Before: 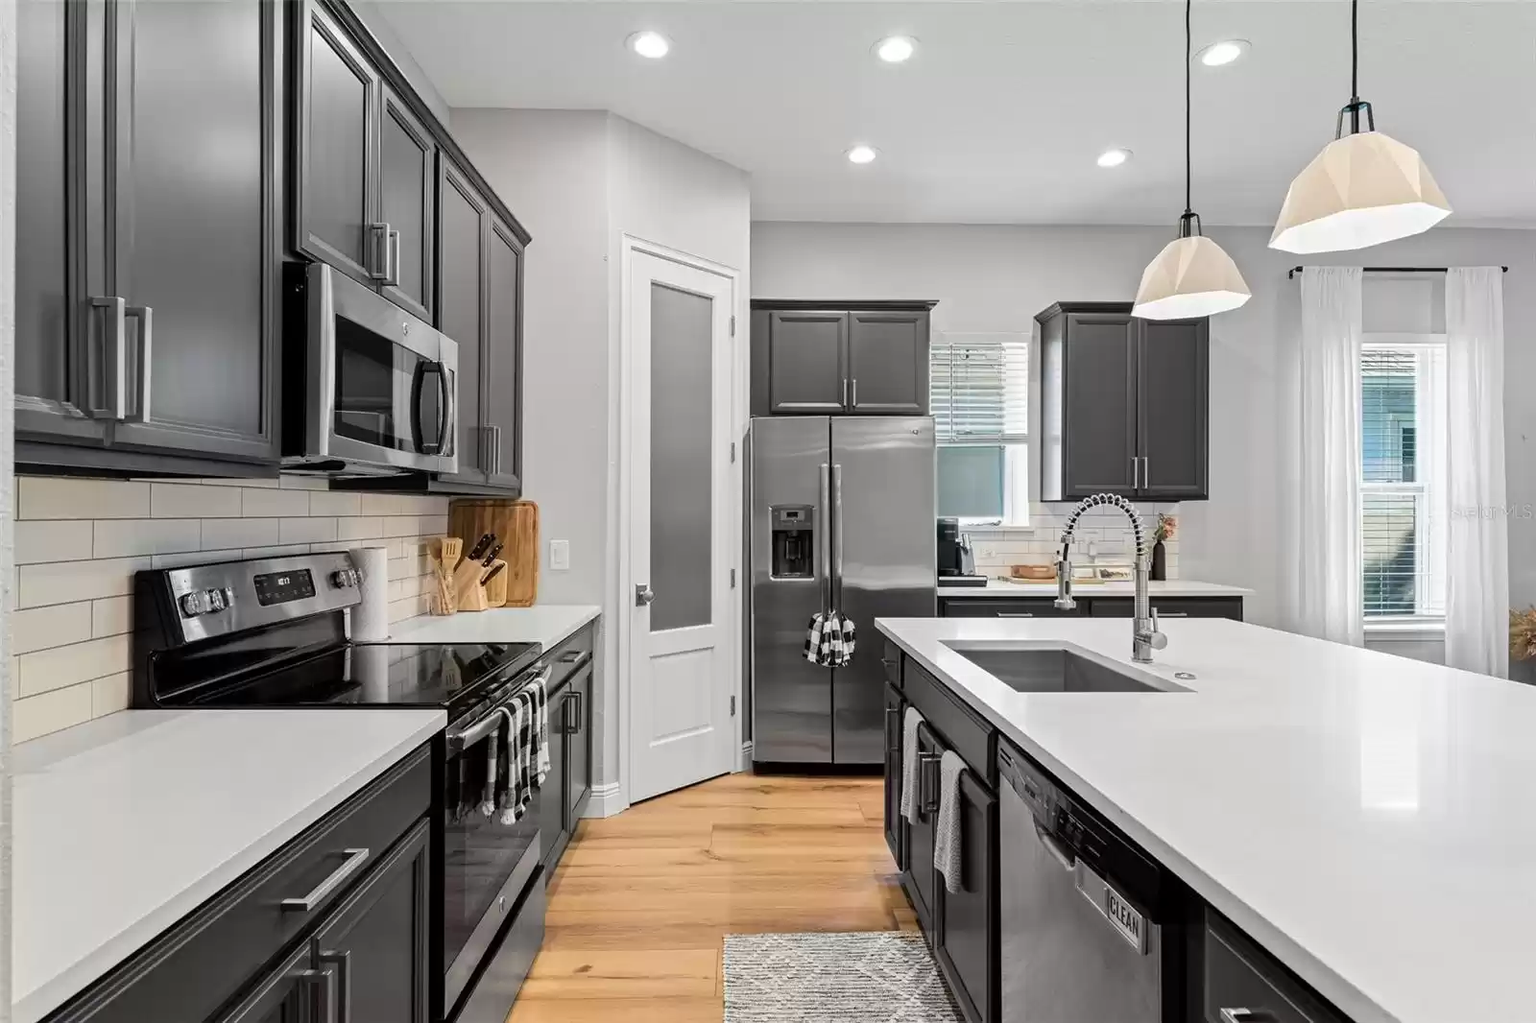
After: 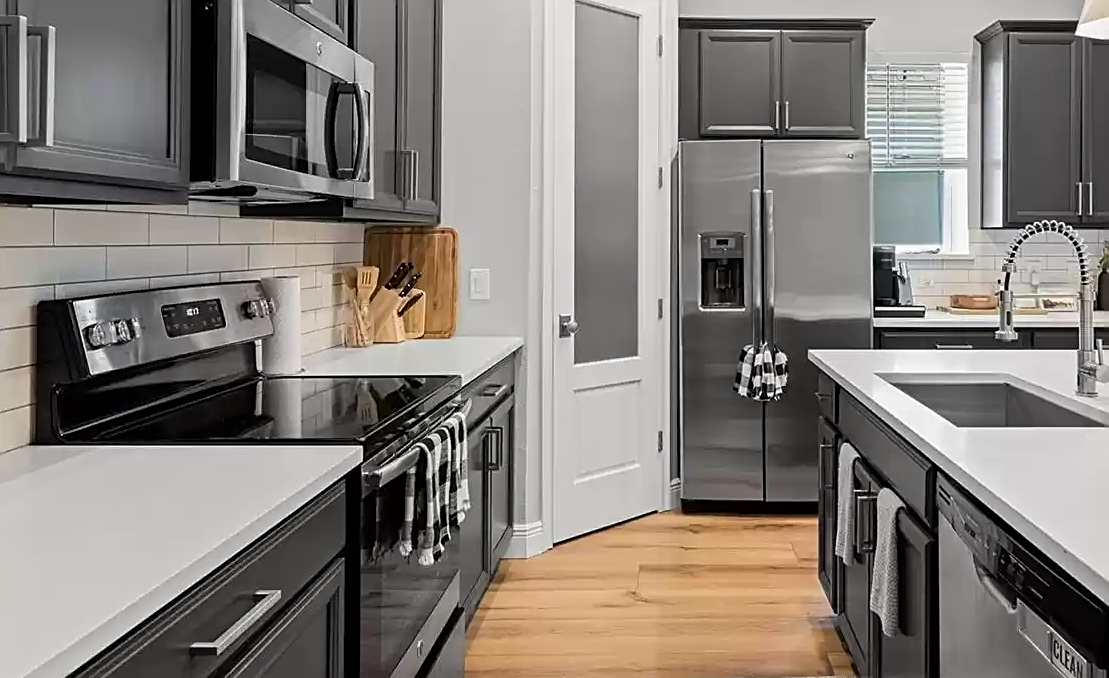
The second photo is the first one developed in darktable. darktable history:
crop: left 6.488%, top 27.668%, right 24.183%, bottom 8.656%
sharpen: on, module defaults
